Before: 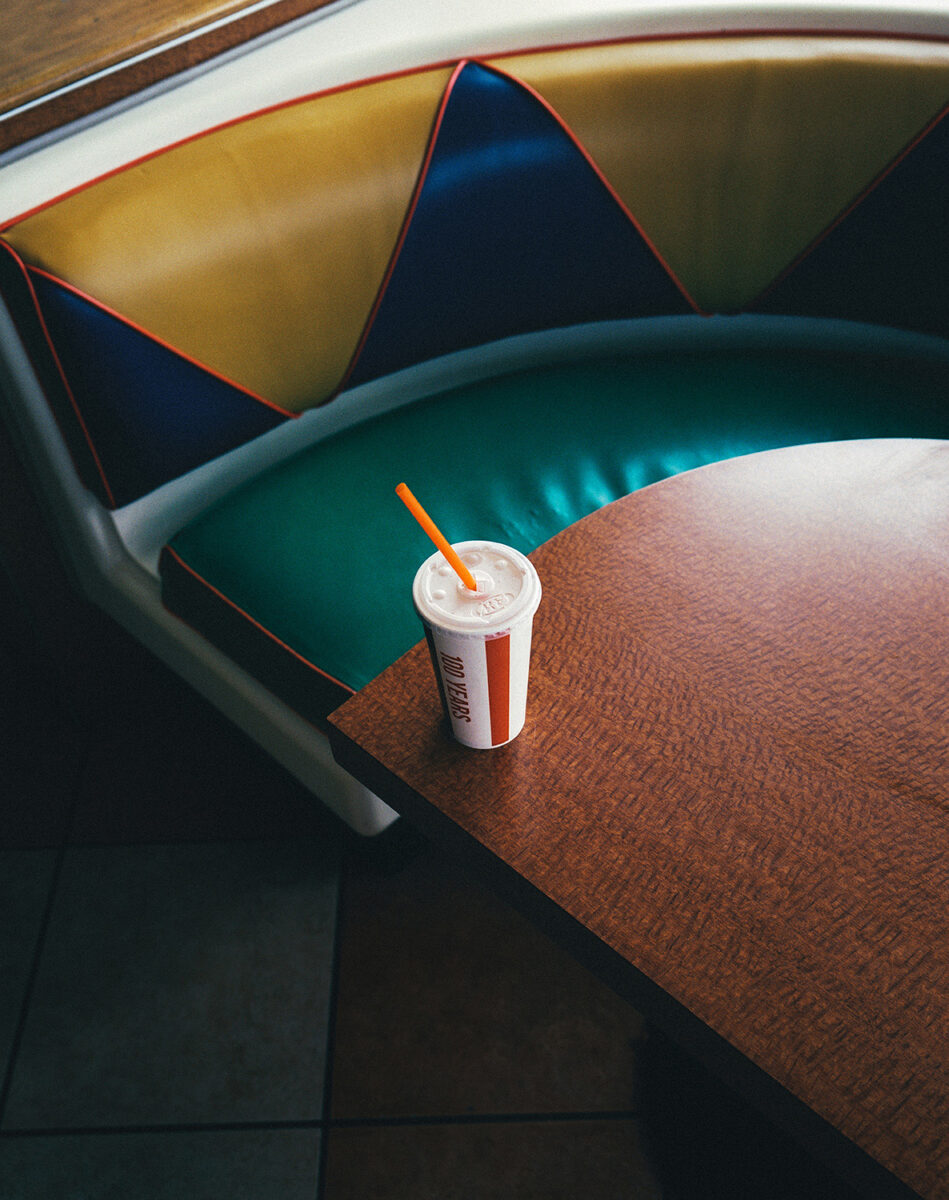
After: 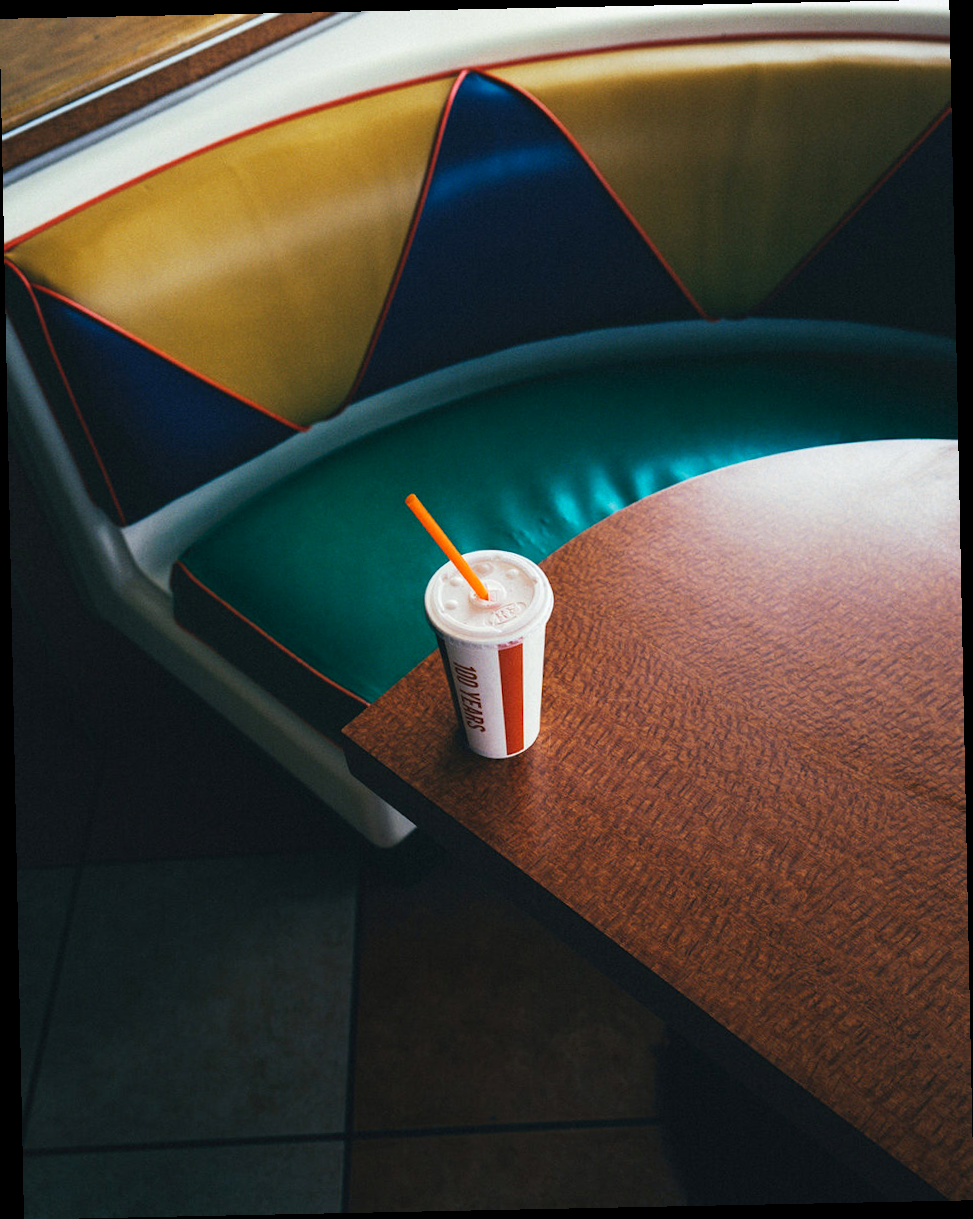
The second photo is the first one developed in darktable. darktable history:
rotate and perspective: rotation -1.17°, automatic cropping off
contrast brightness saturation: contrast 0.1, brightness 0.03, saturation 0.09
white balance: red 0.986, blue 1.01
